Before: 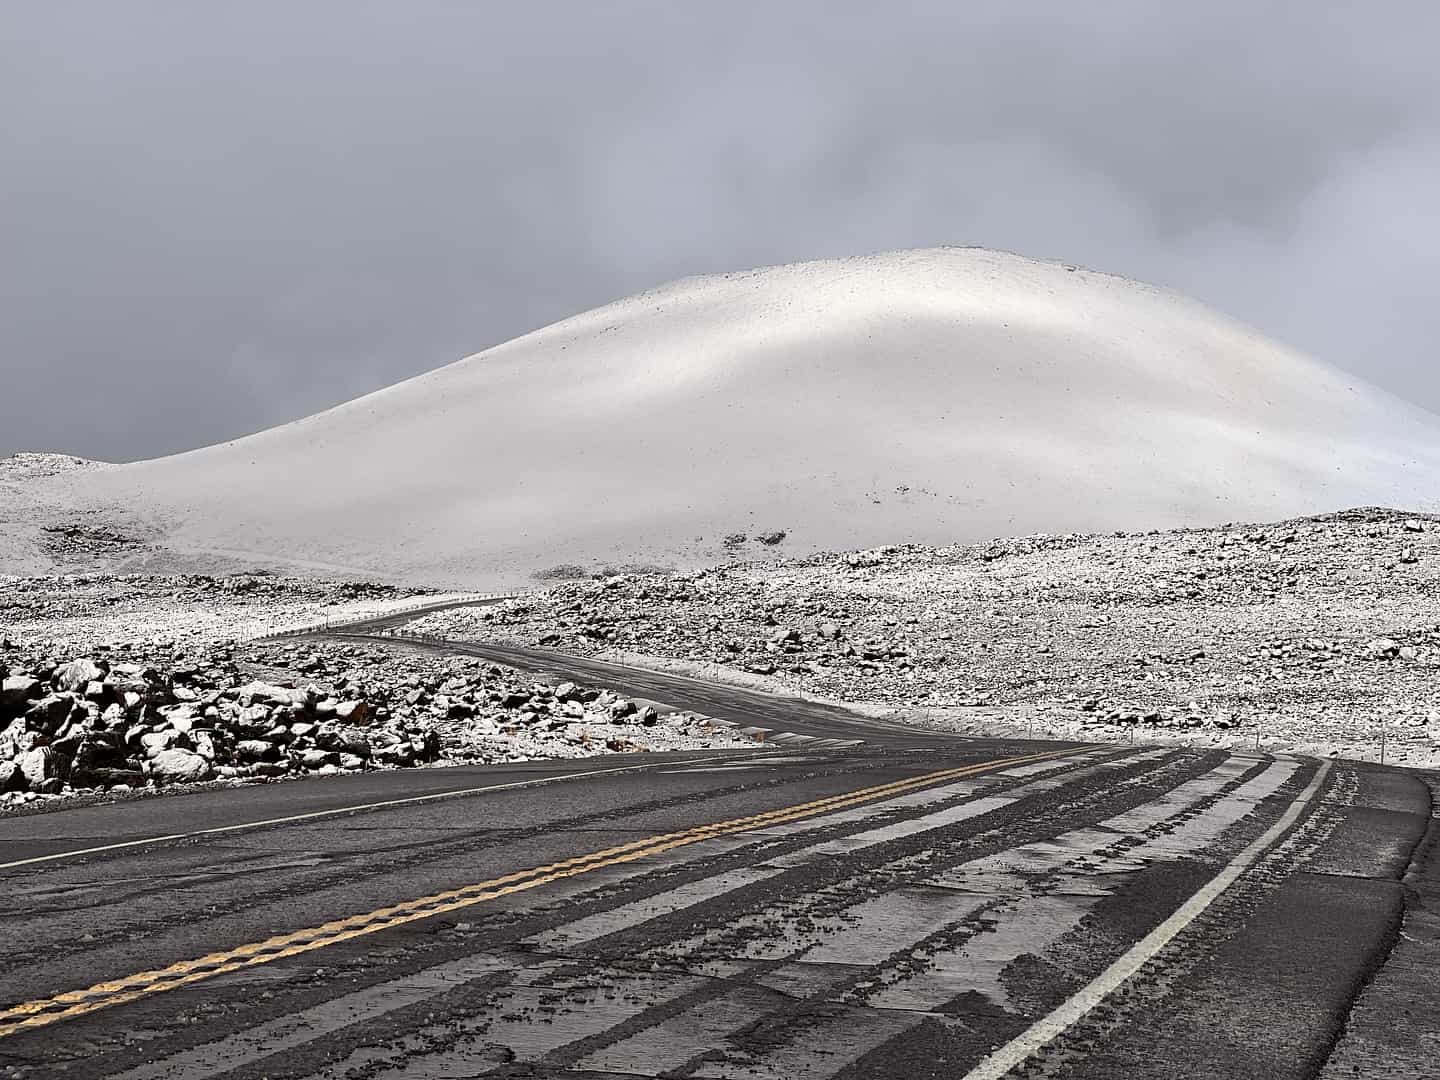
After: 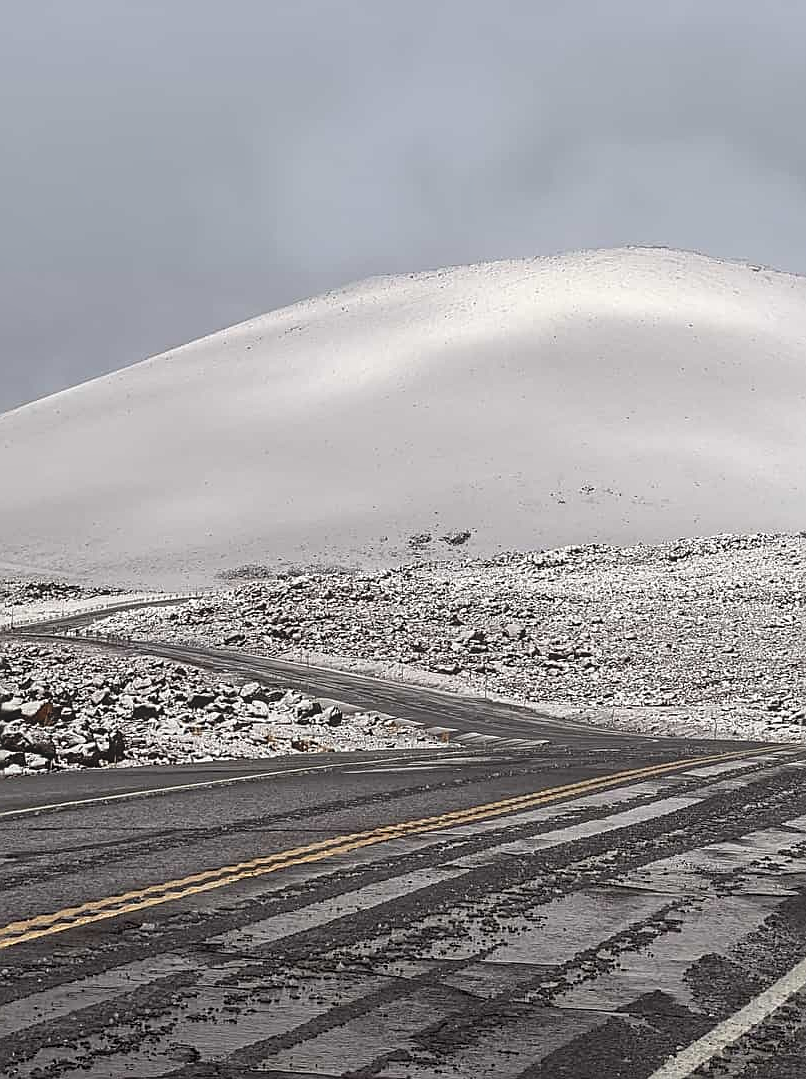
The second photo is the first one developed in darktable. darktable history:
crop: left 21.92%, right 22.075%, bottom 0.002%
sharpen: amount 0.492
local contrast: highlights 45%, shadows 6%, detail 101%
